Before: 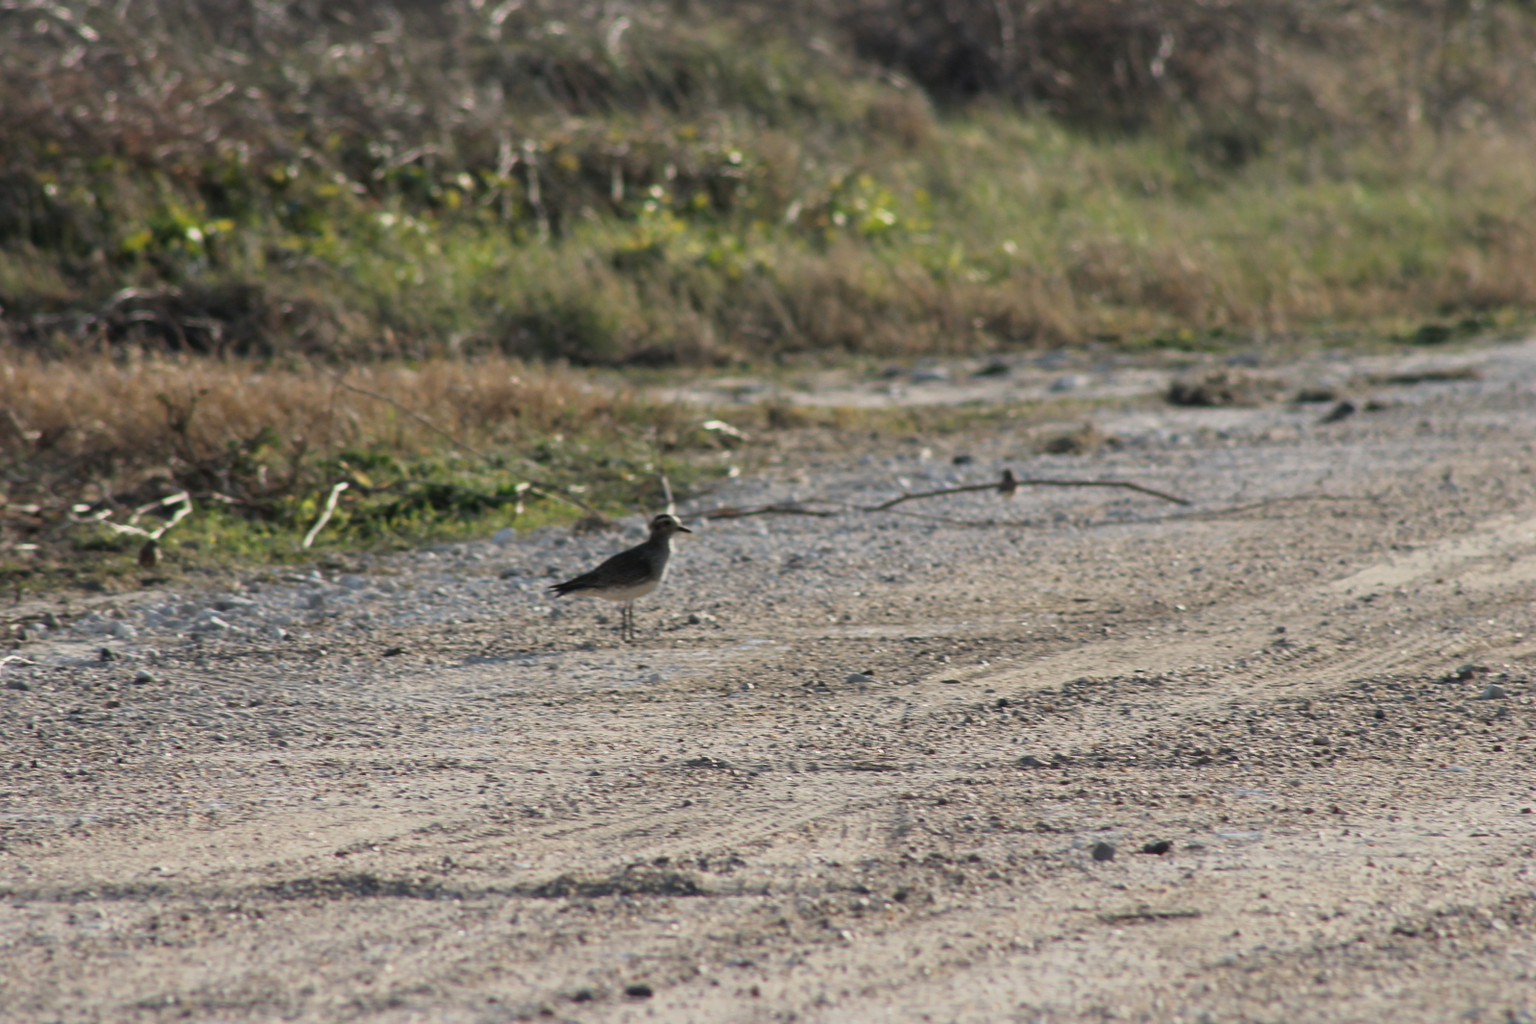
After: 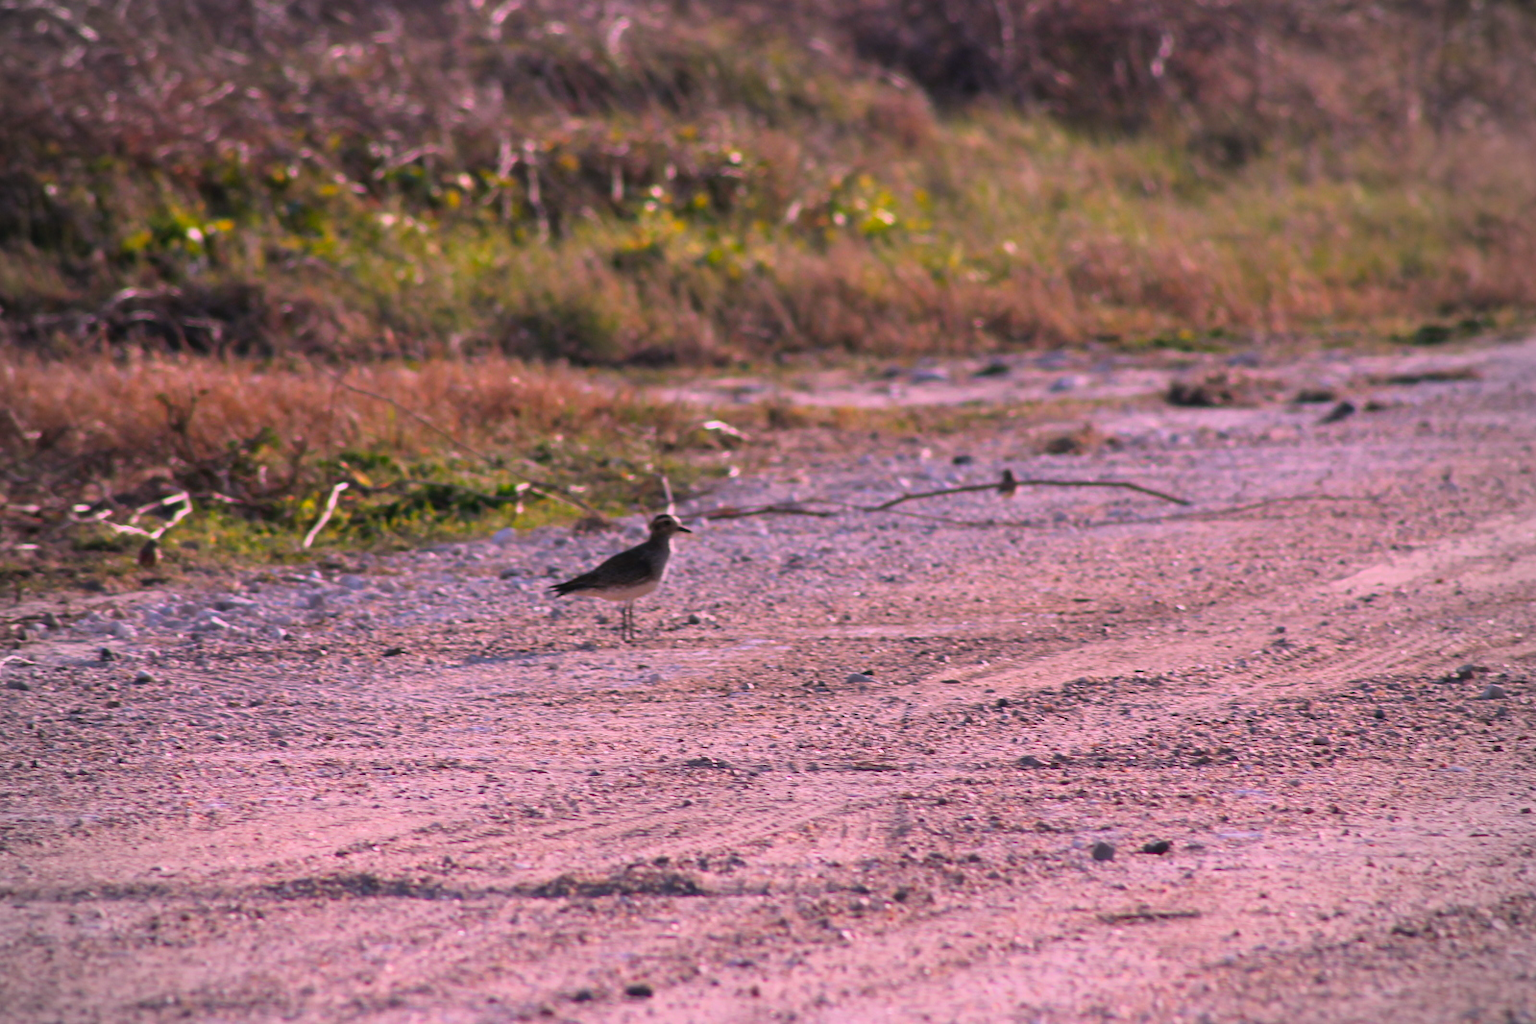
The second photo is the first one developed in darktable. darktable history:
vignetting: on, module defaults
color correction: highlights a* 19.5, highlights b* -11.53, saturation 1.69
